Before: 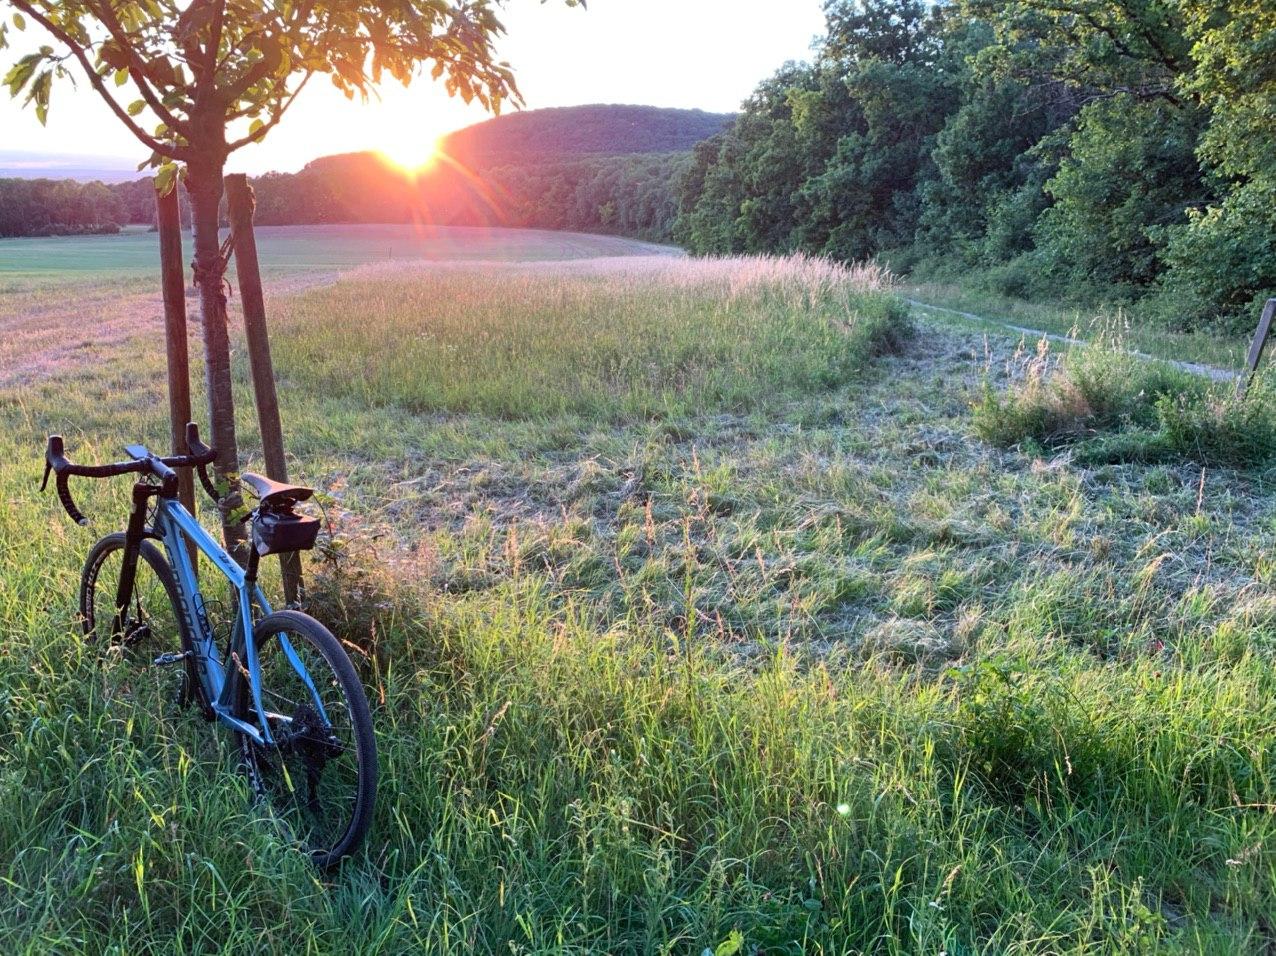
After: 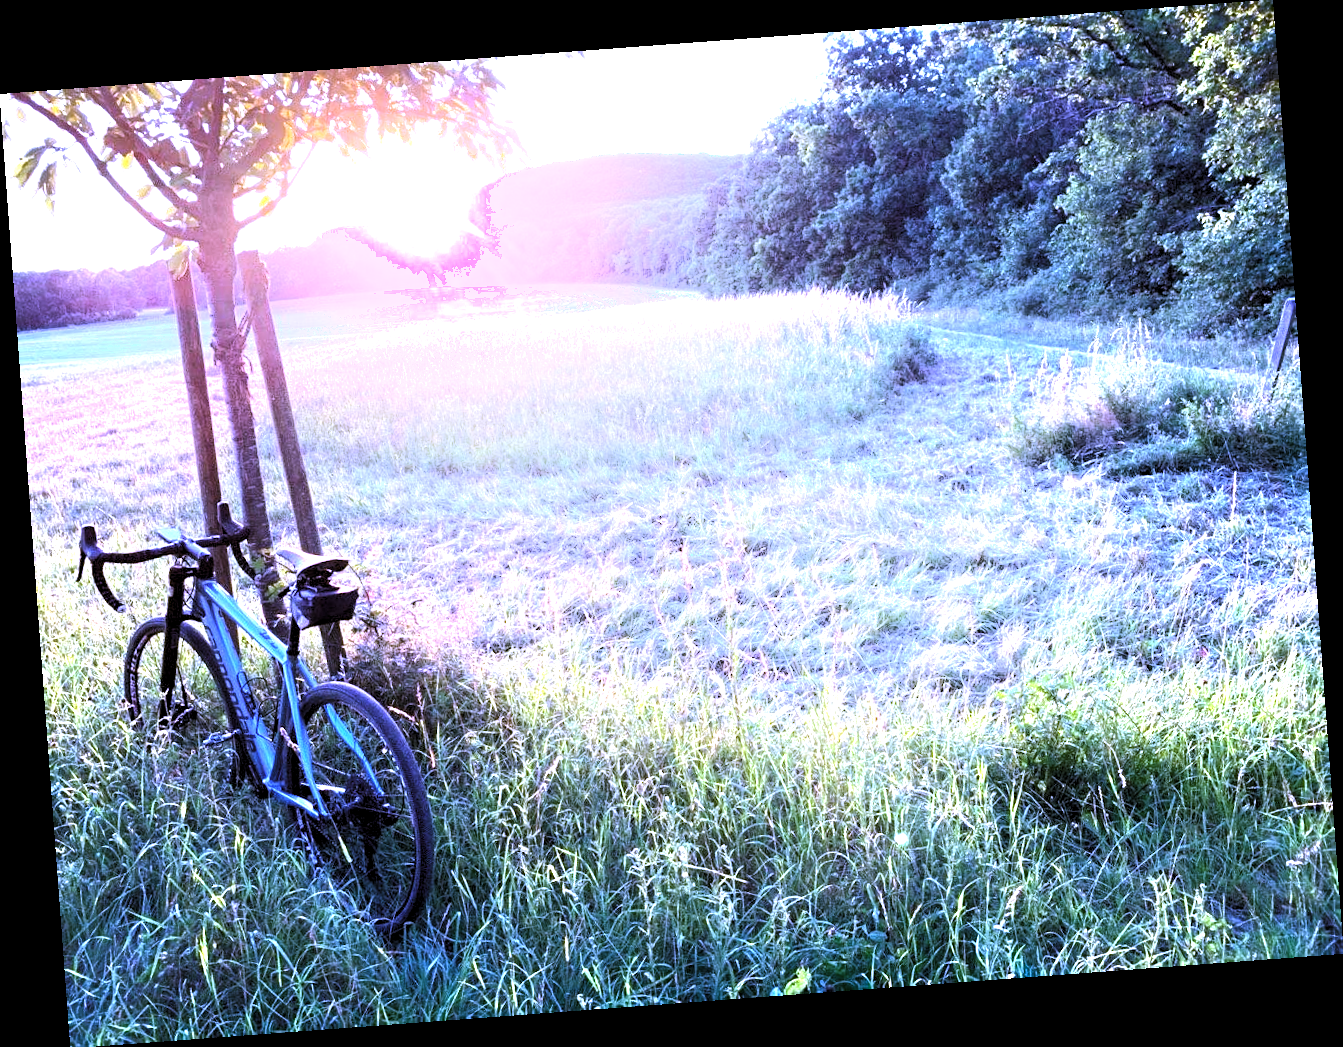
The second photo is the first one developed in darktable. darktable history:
shadows and highlights: shadows -40.15, highlights 62.88, soften with gaussian
exposure: black level correction 0, exposure 1.35 EV, compensate exposure bias true, compensate highlight preservation false
levels: levels [0.116, 0.574, 1]
white balance: red 0.98, blue 1.61
rotate and perspective: rotation -4.25°, automatic cropping off
